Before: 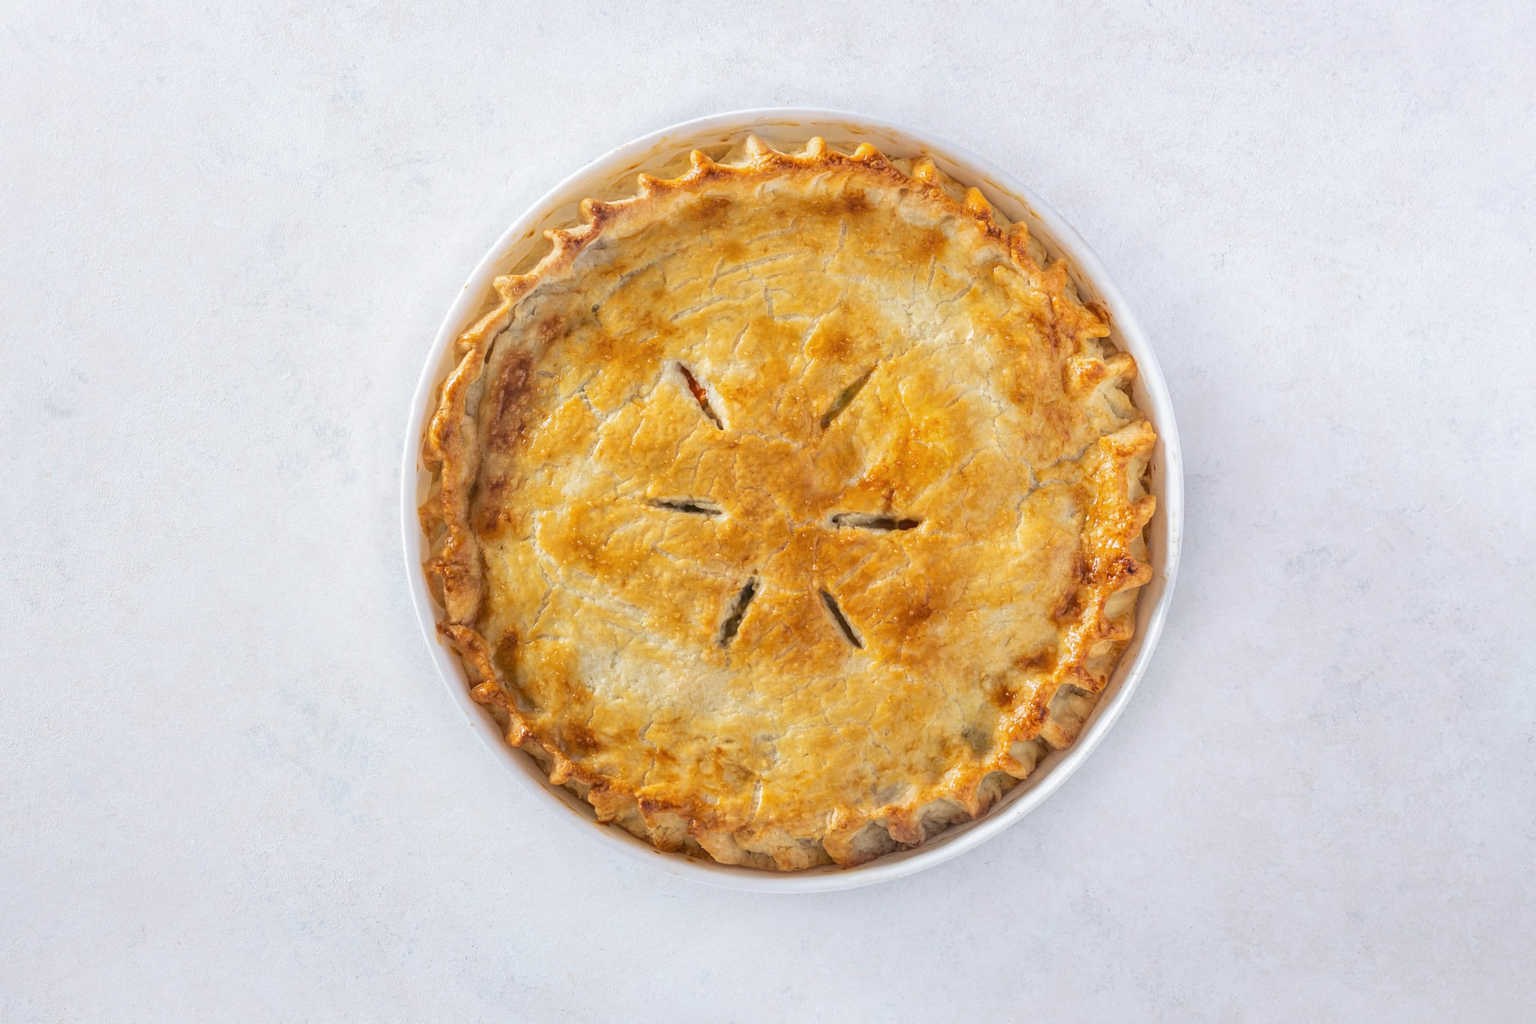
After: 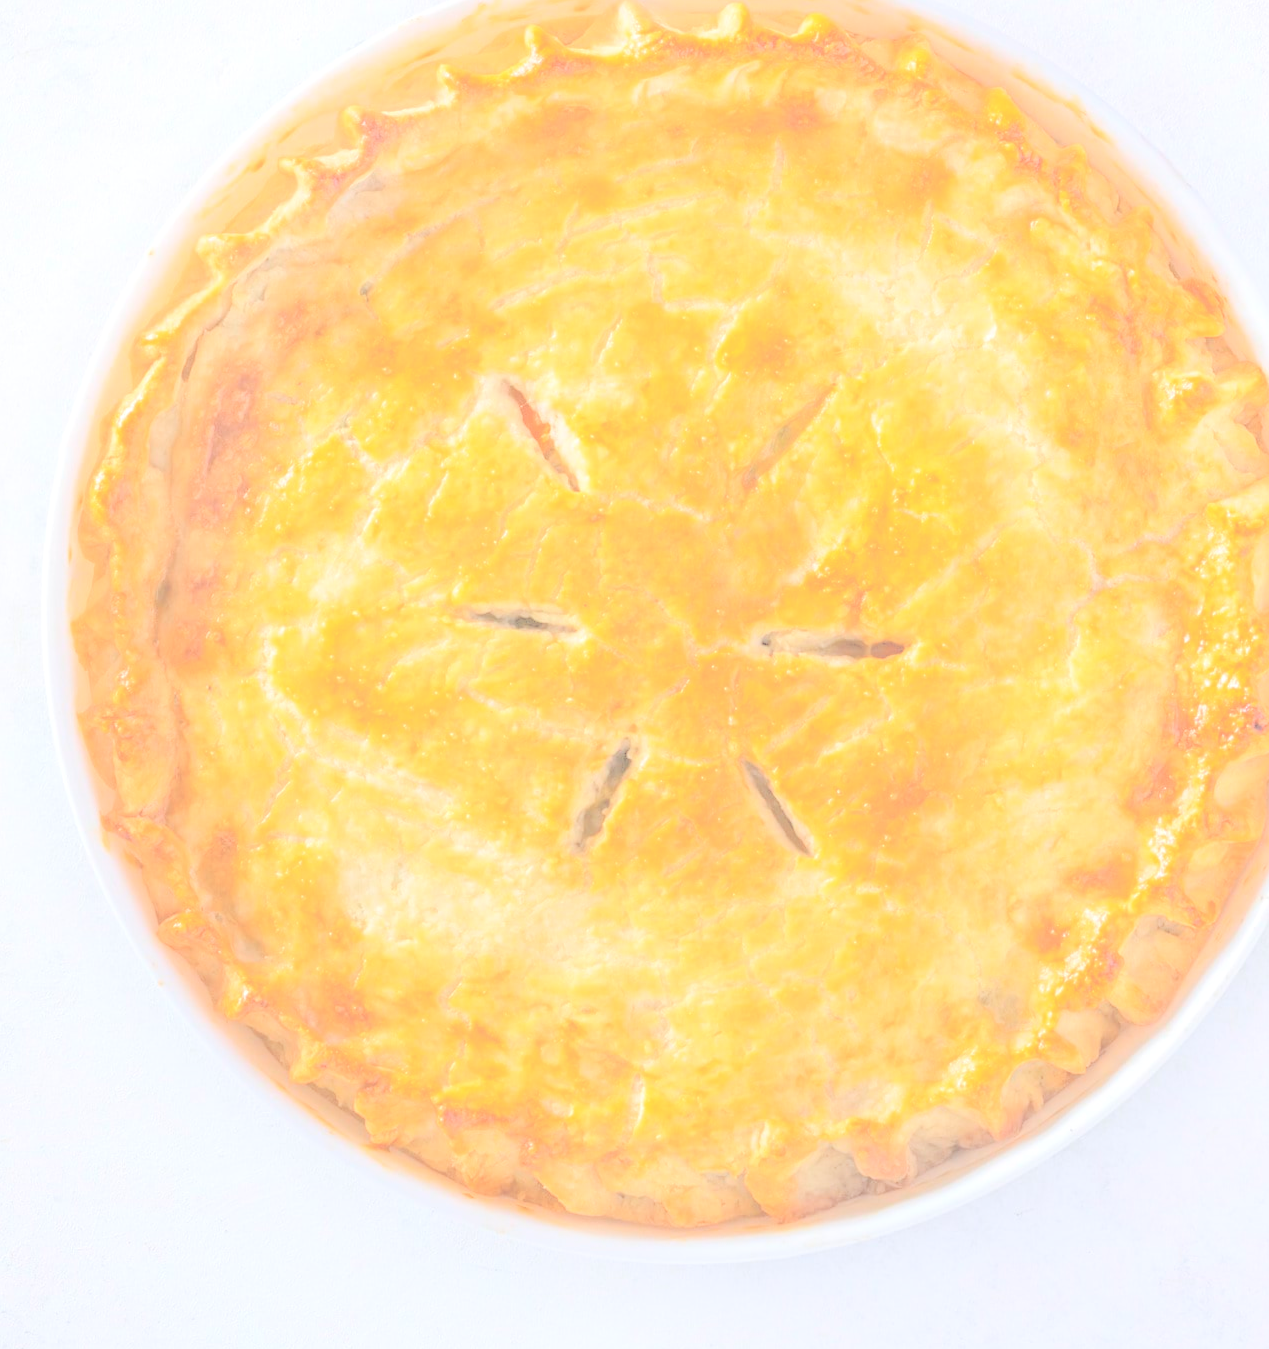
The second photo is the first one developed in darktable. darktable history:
crop and rotate: angle 0.011°, left 24.463%, top 13.182%, right 25.946%, bottom 7.746%
contrast brightness saturation: brightness 0.982
exposure: exposure 0.179 EV, compensate highlight preservation false
tone curve: curves: ch0 [(0, 0) (0.003, 0.058) (0.011, 0.059) (0.025, 0.061) (0.044, 0.067) (0.069, 0.084) (0.1, 0.102) (0.136, 0.124) (0.177, 0.171) (0.224, 0.246) (0.277, 0.324) (0.335, 0.411) (0.399, 0.509) (0.468, 0.605) (0.543, 0.688) (0.623, 0.738) (0.709, 0.798) (0.801, 0.852) (0.898, 0.911) (1, 1)], color space Lab, independent channels, preserve colors none
